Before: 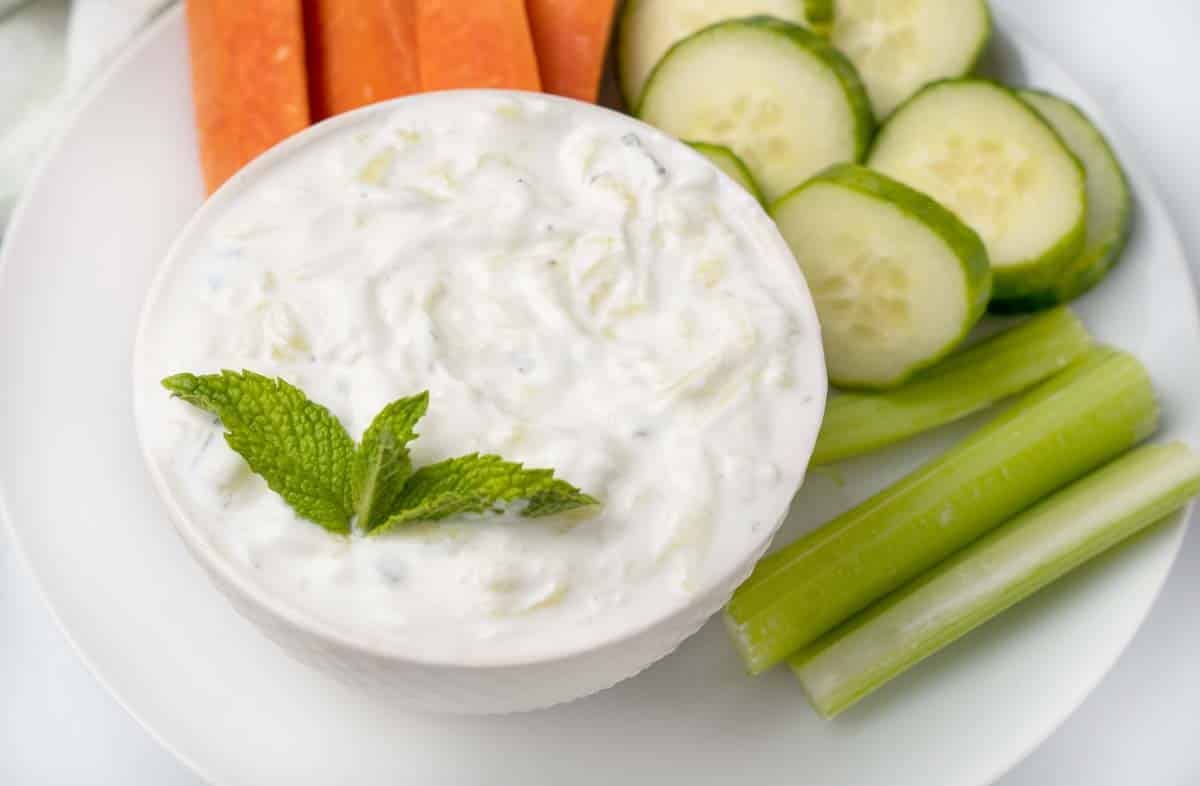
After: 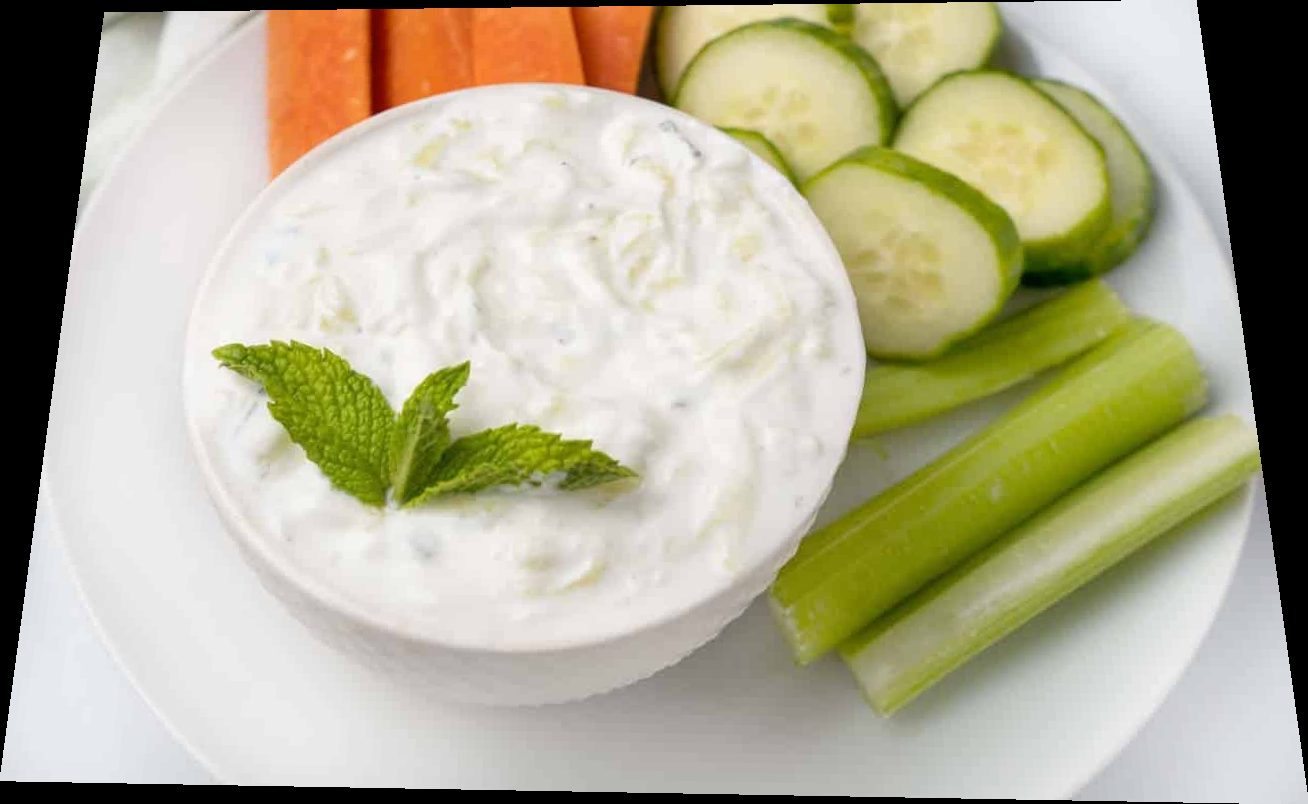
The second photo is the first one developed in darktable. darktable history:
rotate and perspective: rotation 0.128°, lens shift (vertical) -0.181, lens shift (horizontal) -0.044, shear 0.001, automatic cropping off
color contrast: green-magenta contrast 0.96
